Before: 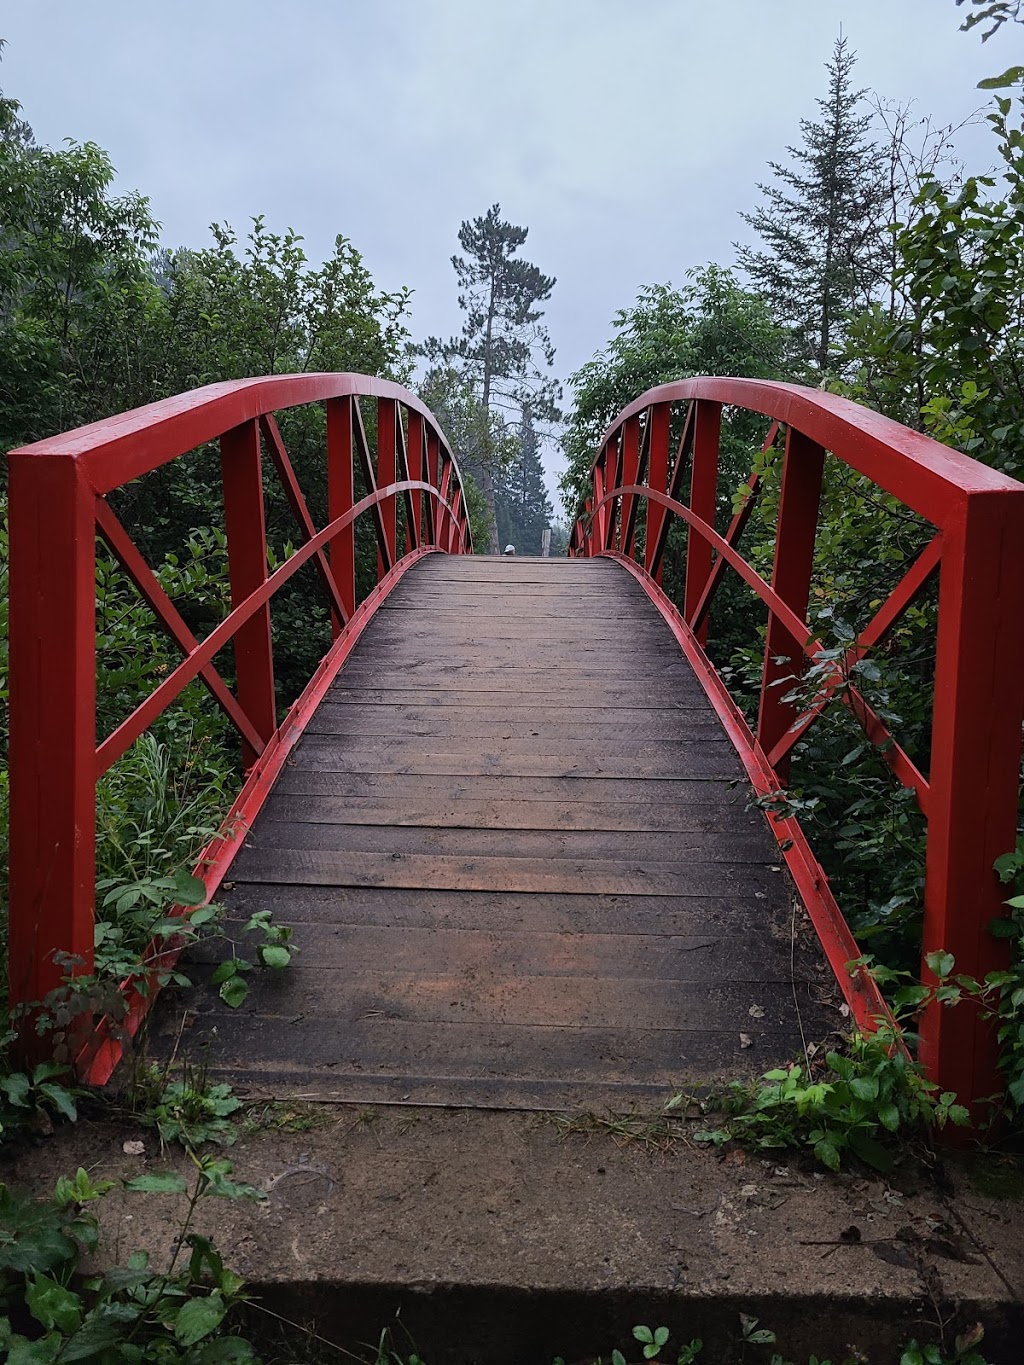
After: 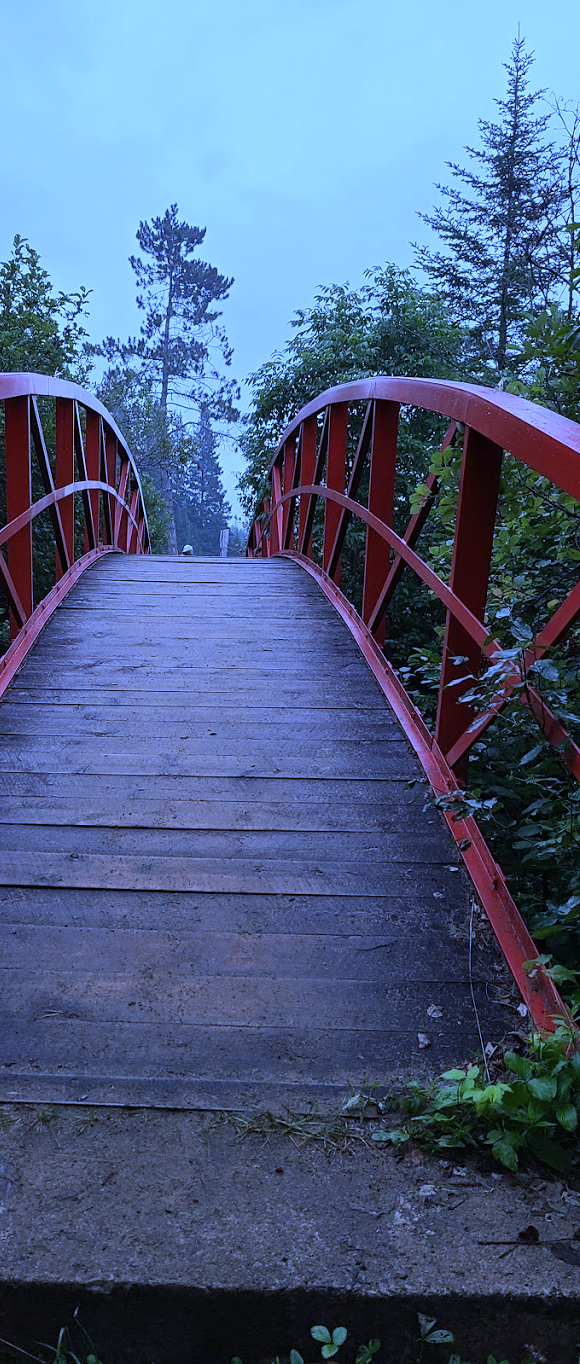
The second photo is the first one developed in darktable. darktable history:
white balance: red 0.766, blue 1.537
crop: left 31.458%, top 0%, right 11.876%
